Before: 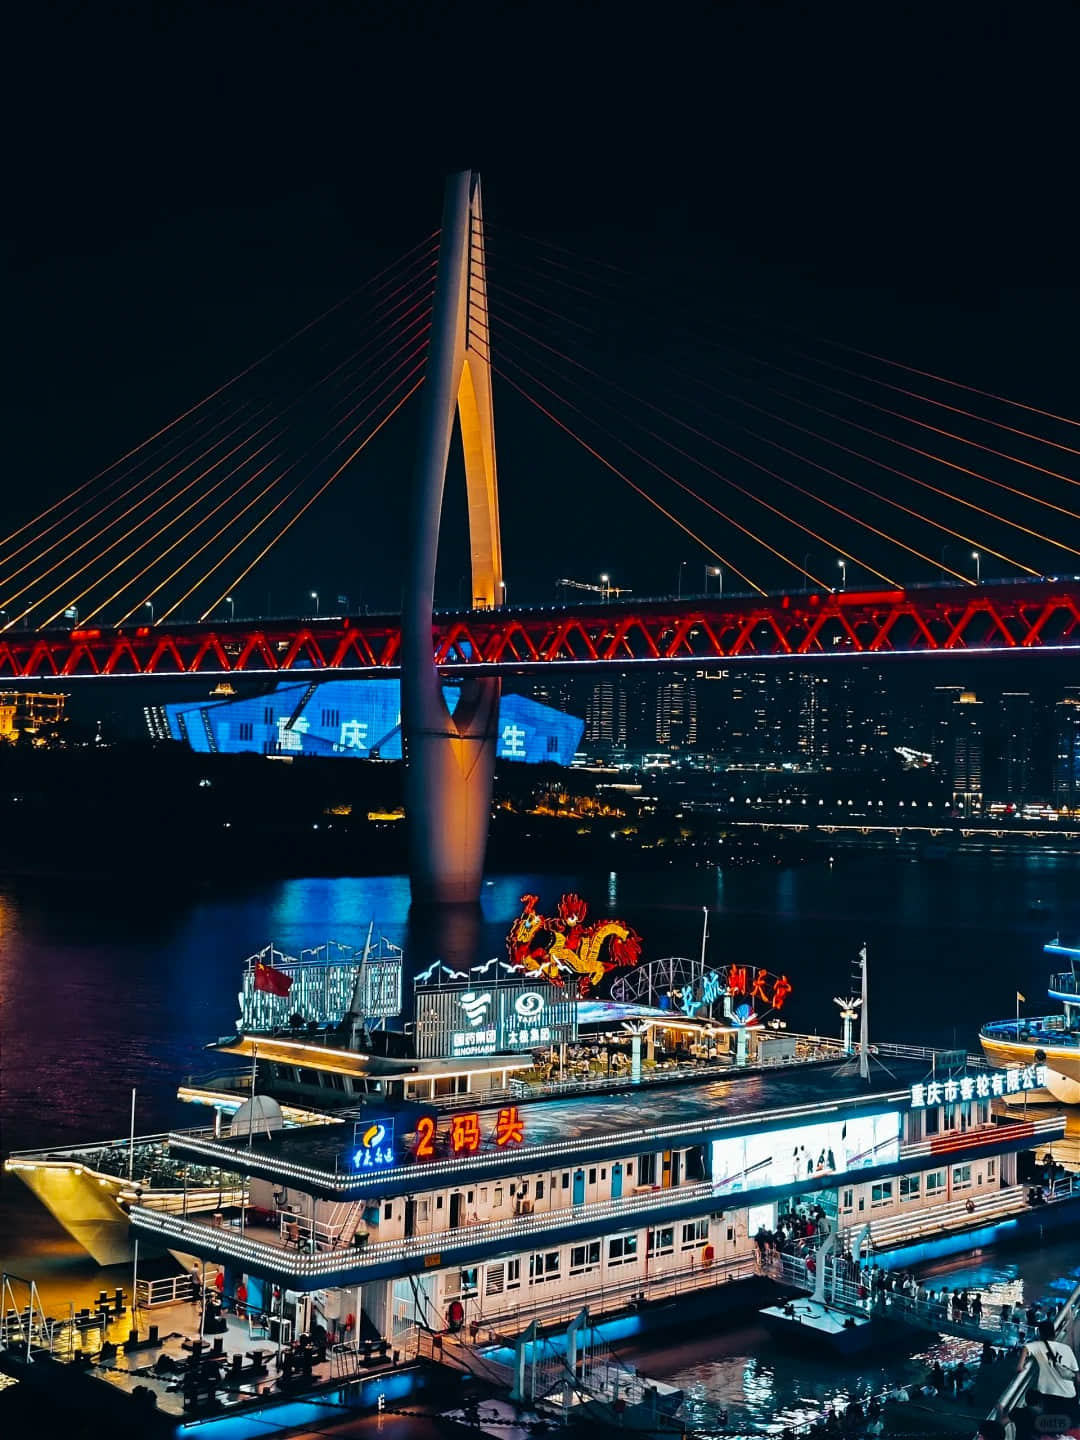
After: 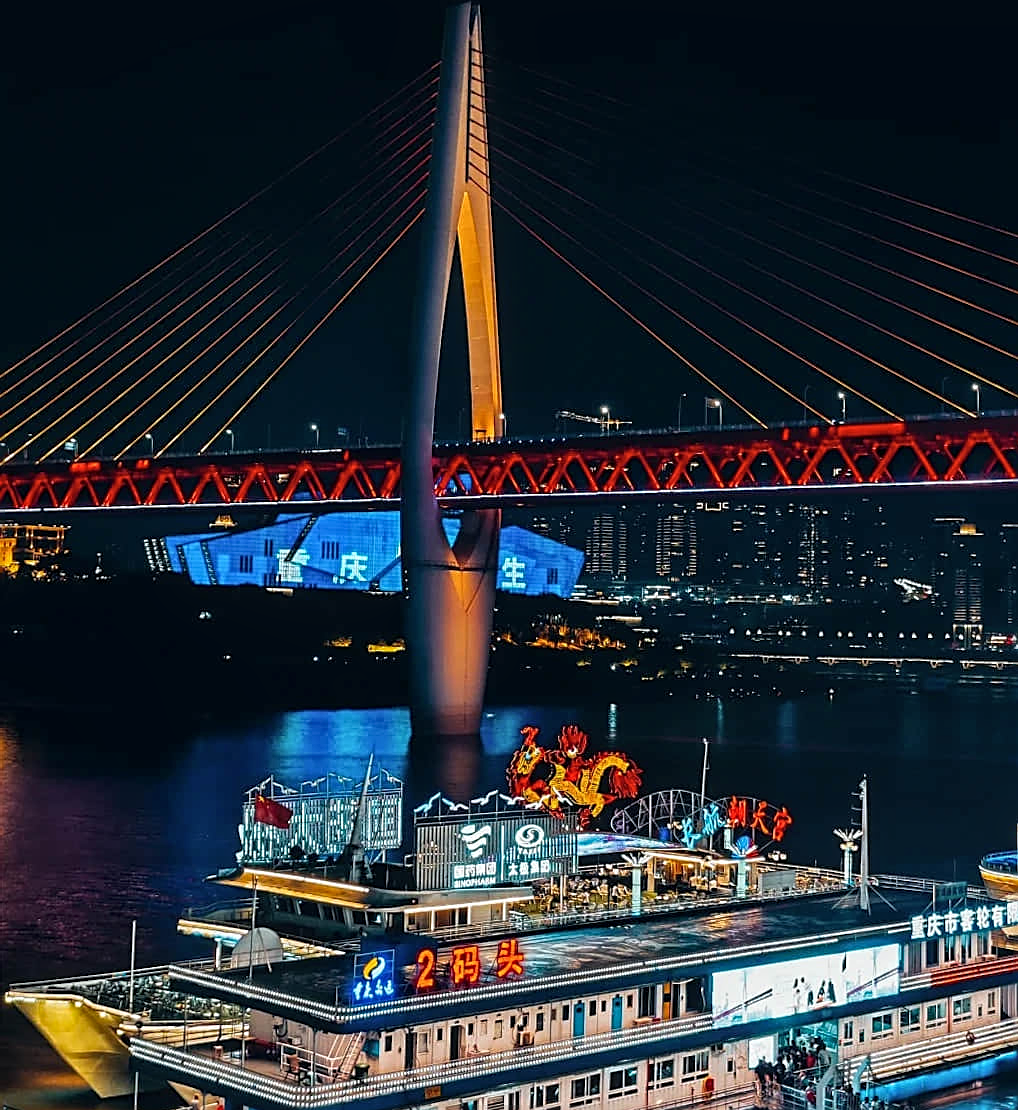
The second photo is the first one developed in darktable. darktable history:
crop and rotate: angle 0.03°, top 11.643%, right 5.651%, bottom 11.189%
sharpen: on, module defaults
local contrast: on, module defaults
